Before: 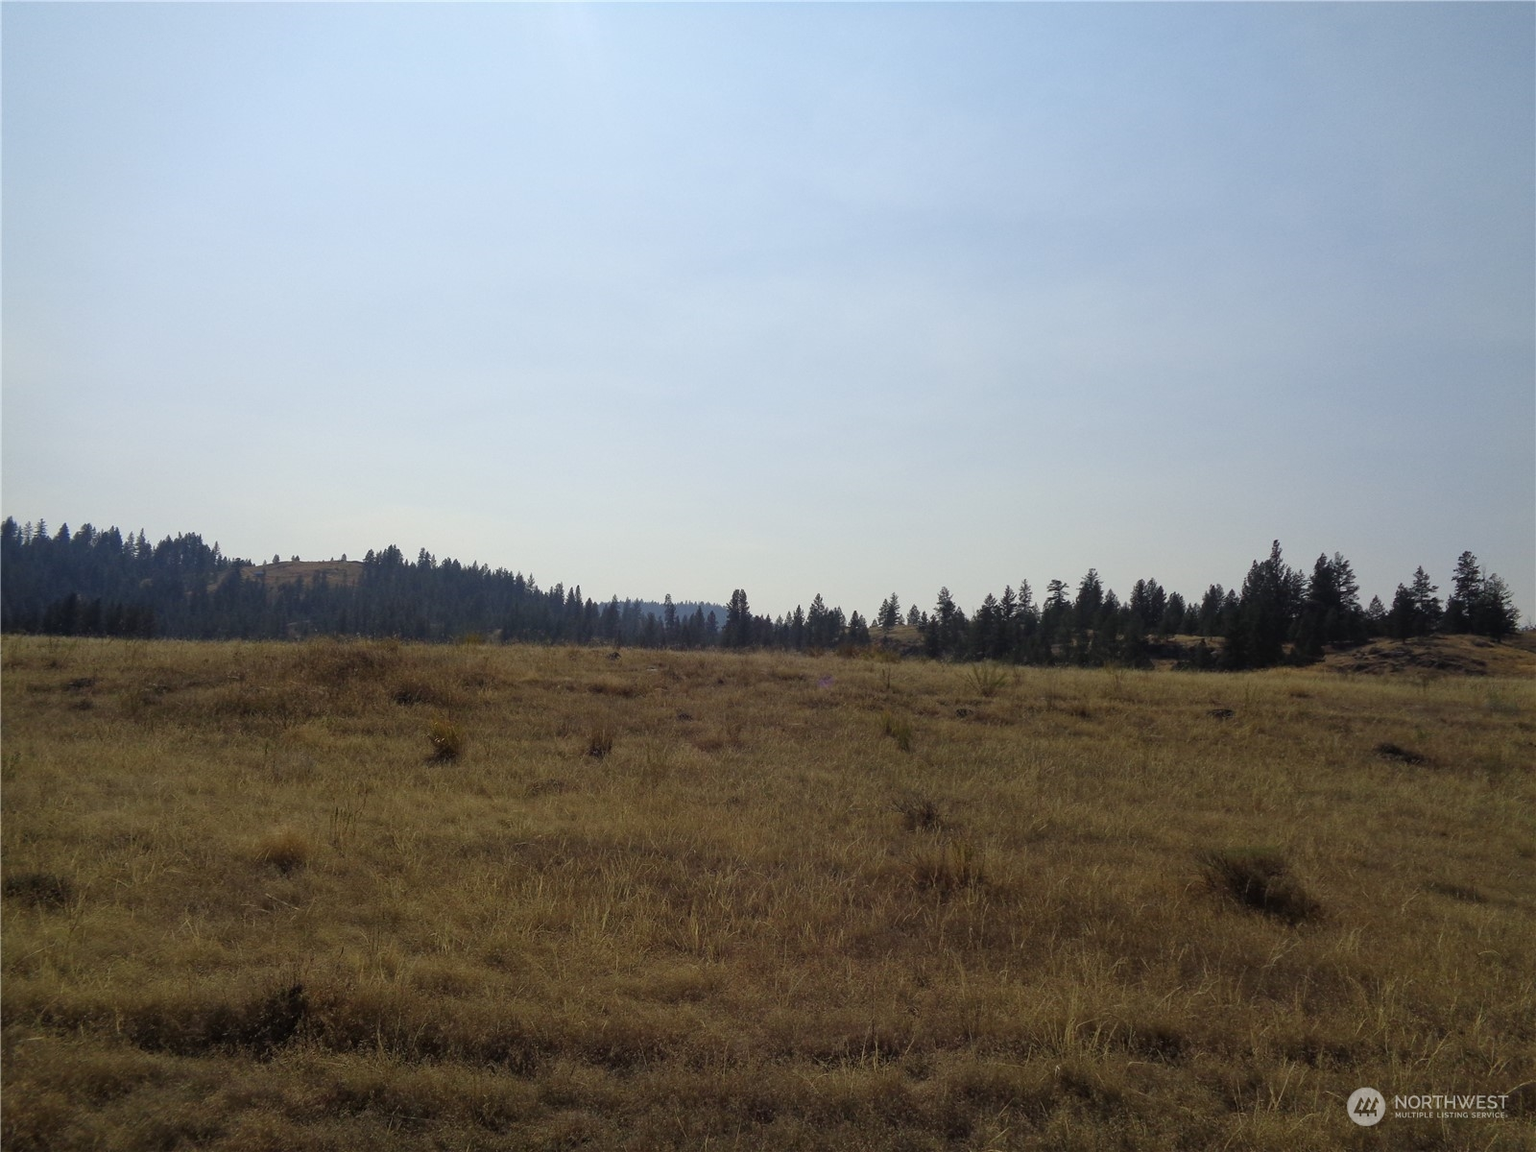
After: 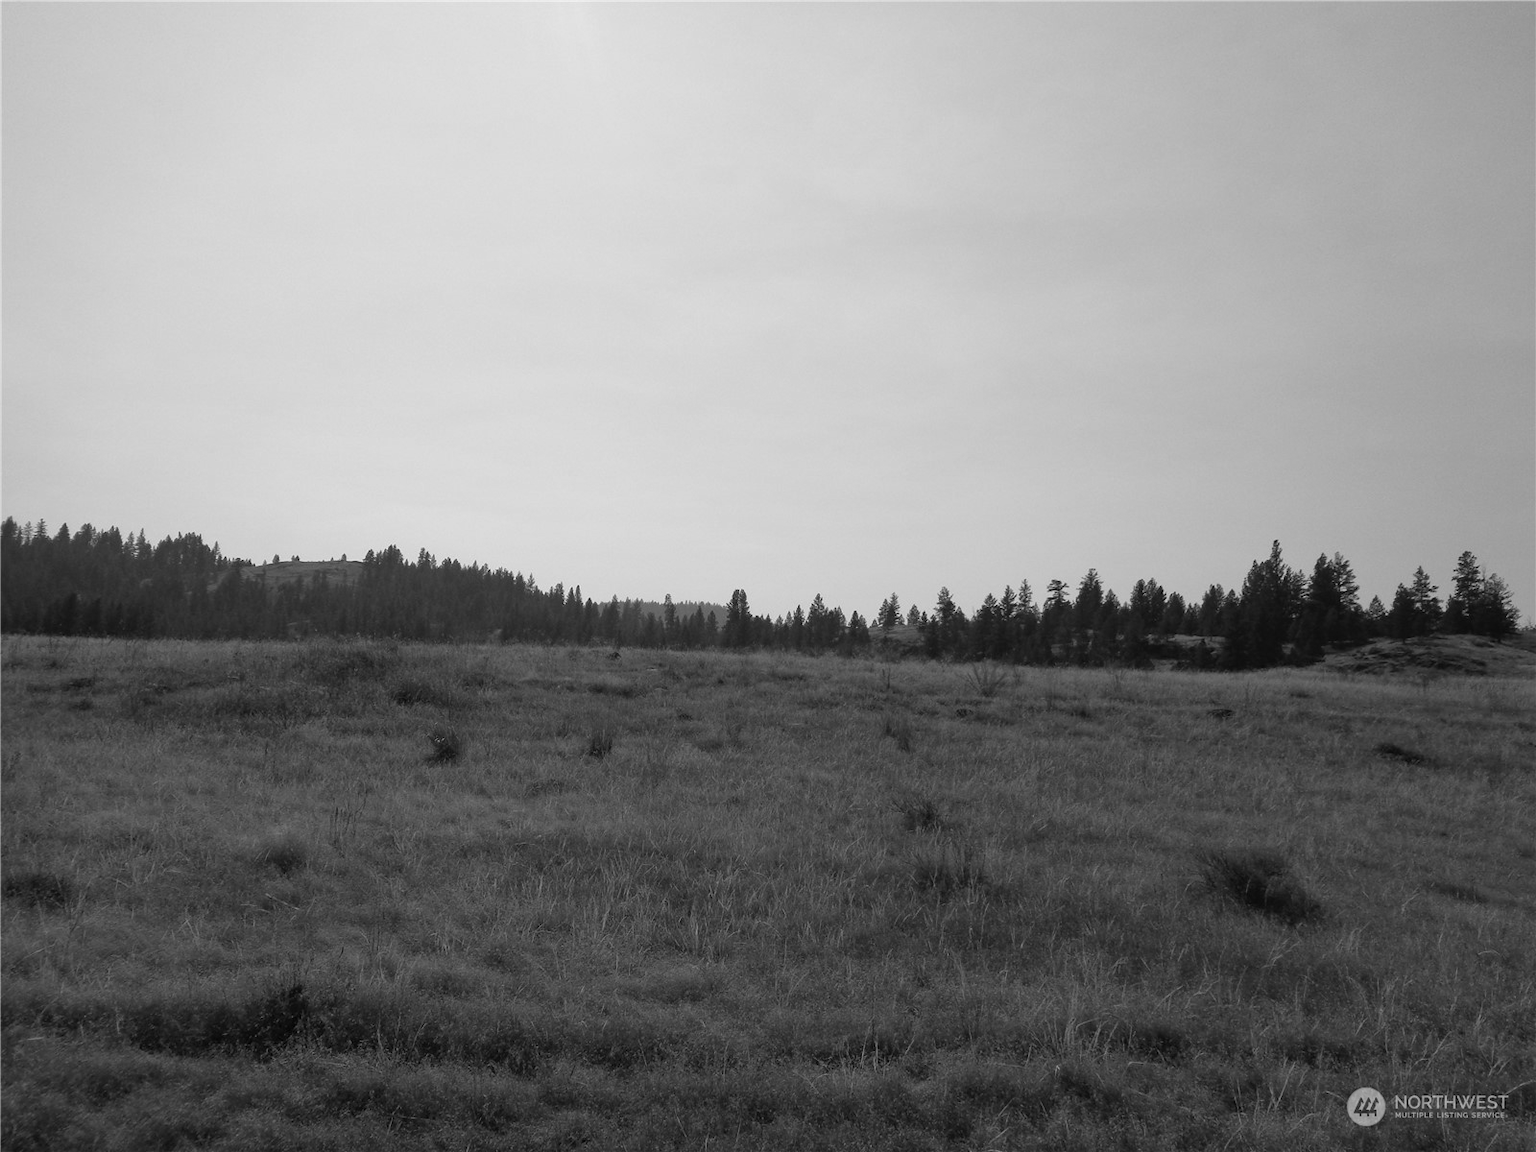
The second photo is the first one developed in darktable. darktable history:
white balance: emerald 1
monochrome: on, module defaults
